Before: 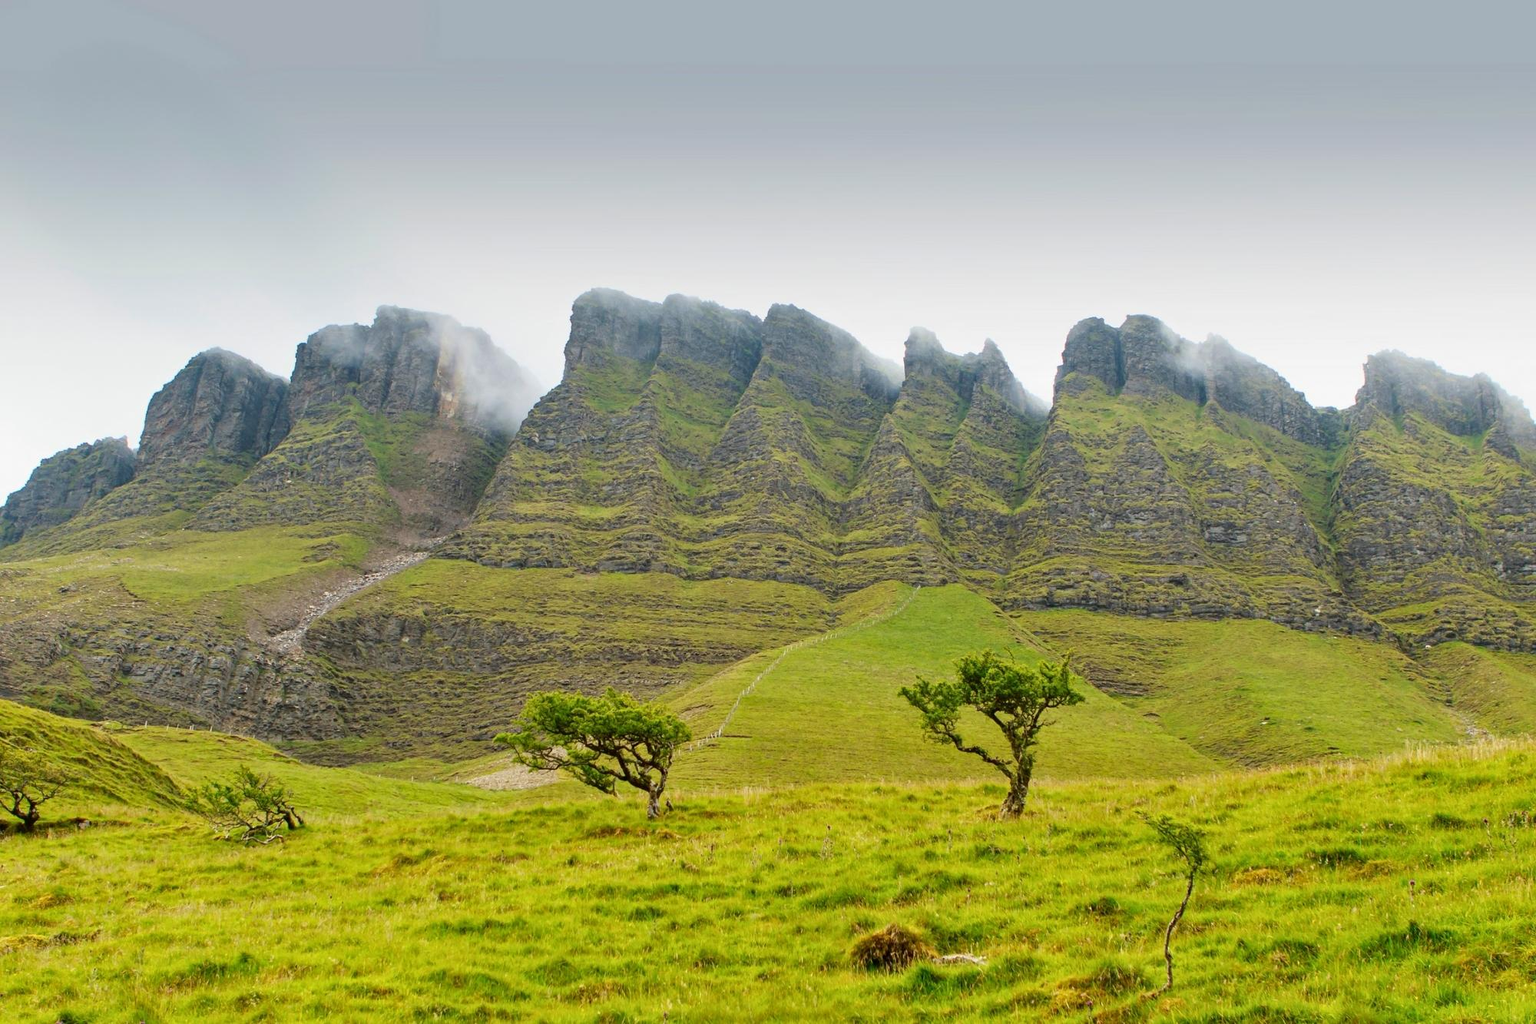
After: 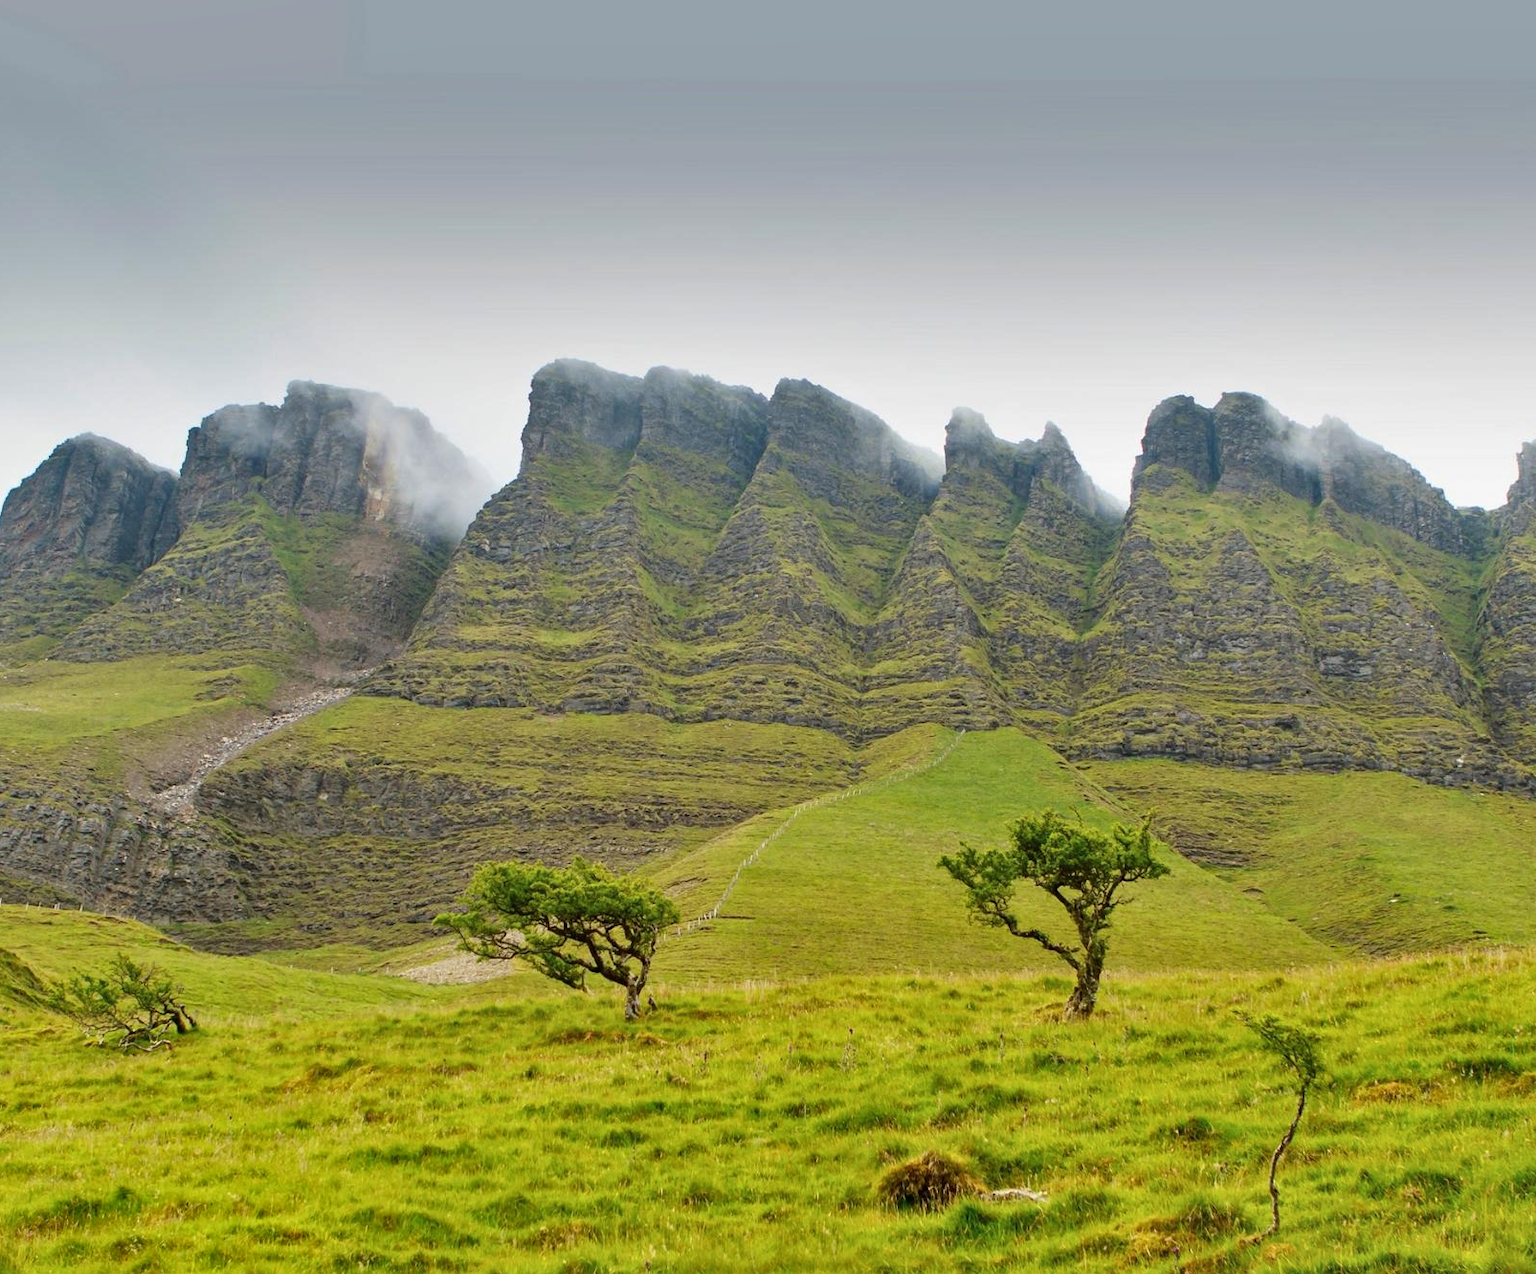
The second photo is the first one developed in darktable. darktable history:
color zones: curves: ch0 [(0.25, 0.5) (0.428, 0.473) (0.75, 0.5)]; ch1 [(0.243, 0.479) (0.398, 0.452) (0.75, 0.5)]
shadows and highlights: shadows color adjustment 98%, highlights color adjustment 59.18%, low approximation 0.01, soften with gaussian
crop and rotate: left 9.534%, right 10.194%
